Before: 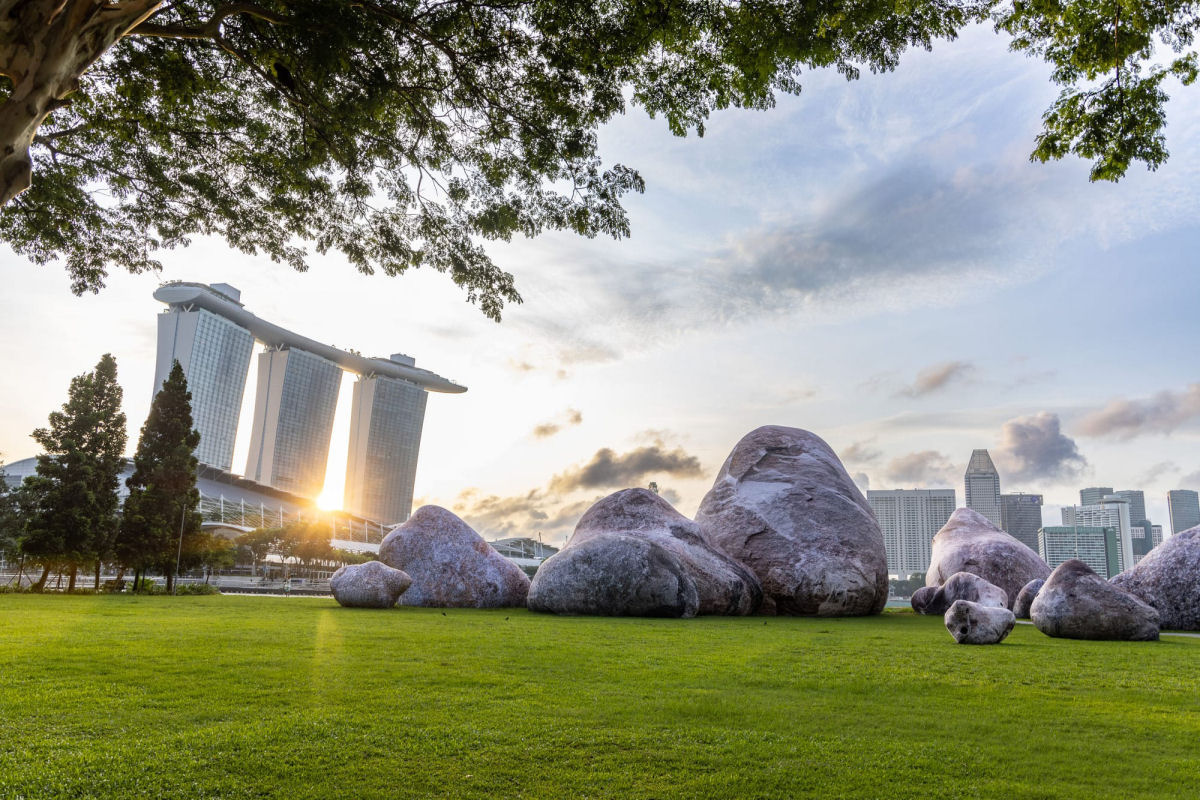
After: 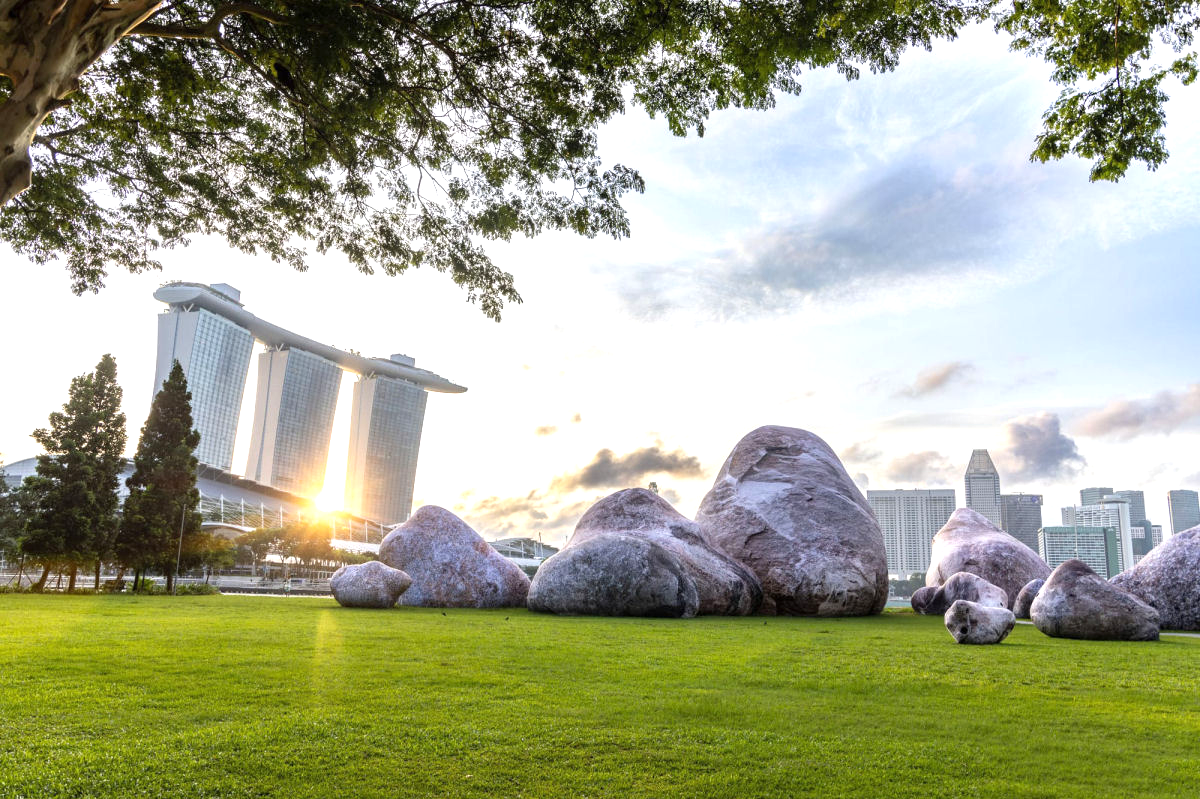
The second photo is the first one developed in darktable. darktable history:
exposure: exposure 0.6 EV, compensate highlight preservation false
crop: bottom 0.071%
